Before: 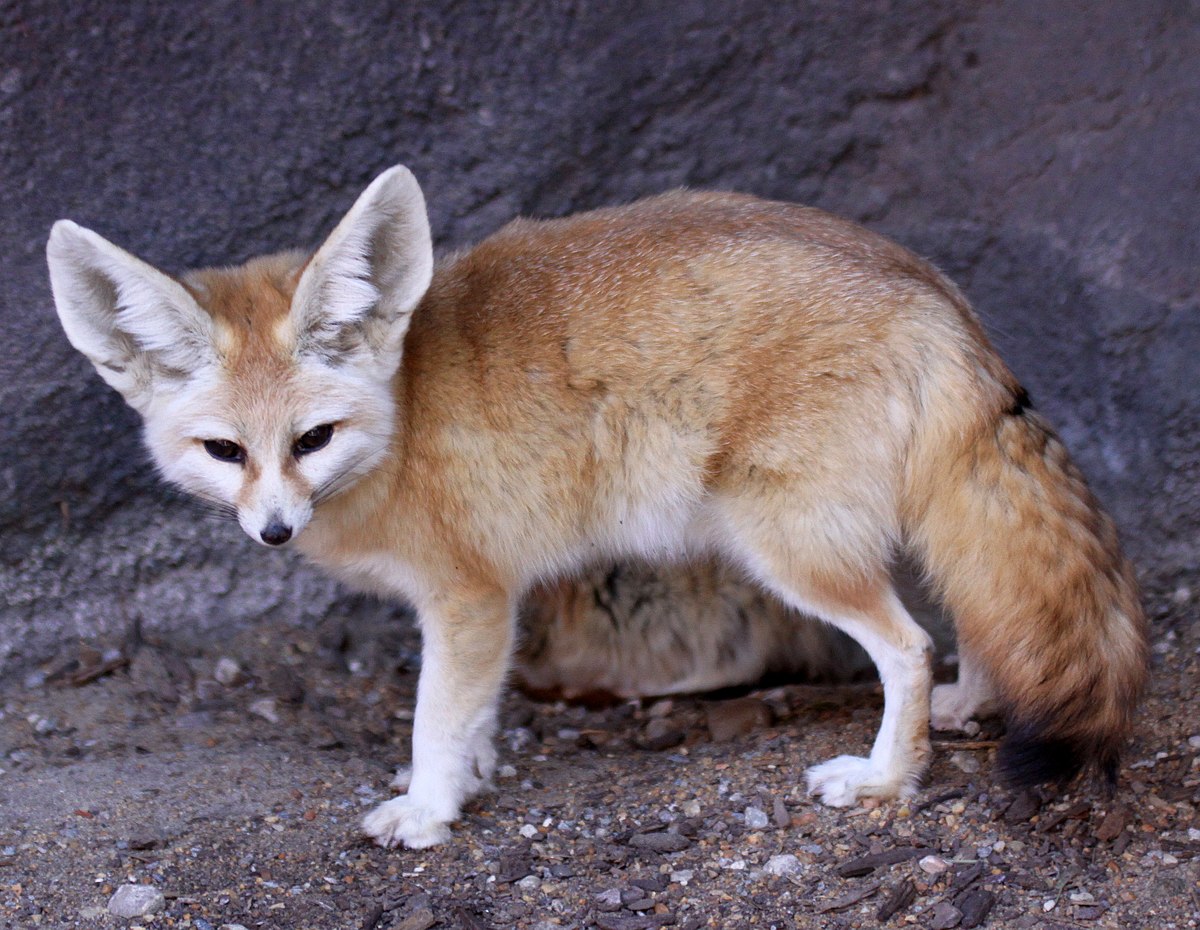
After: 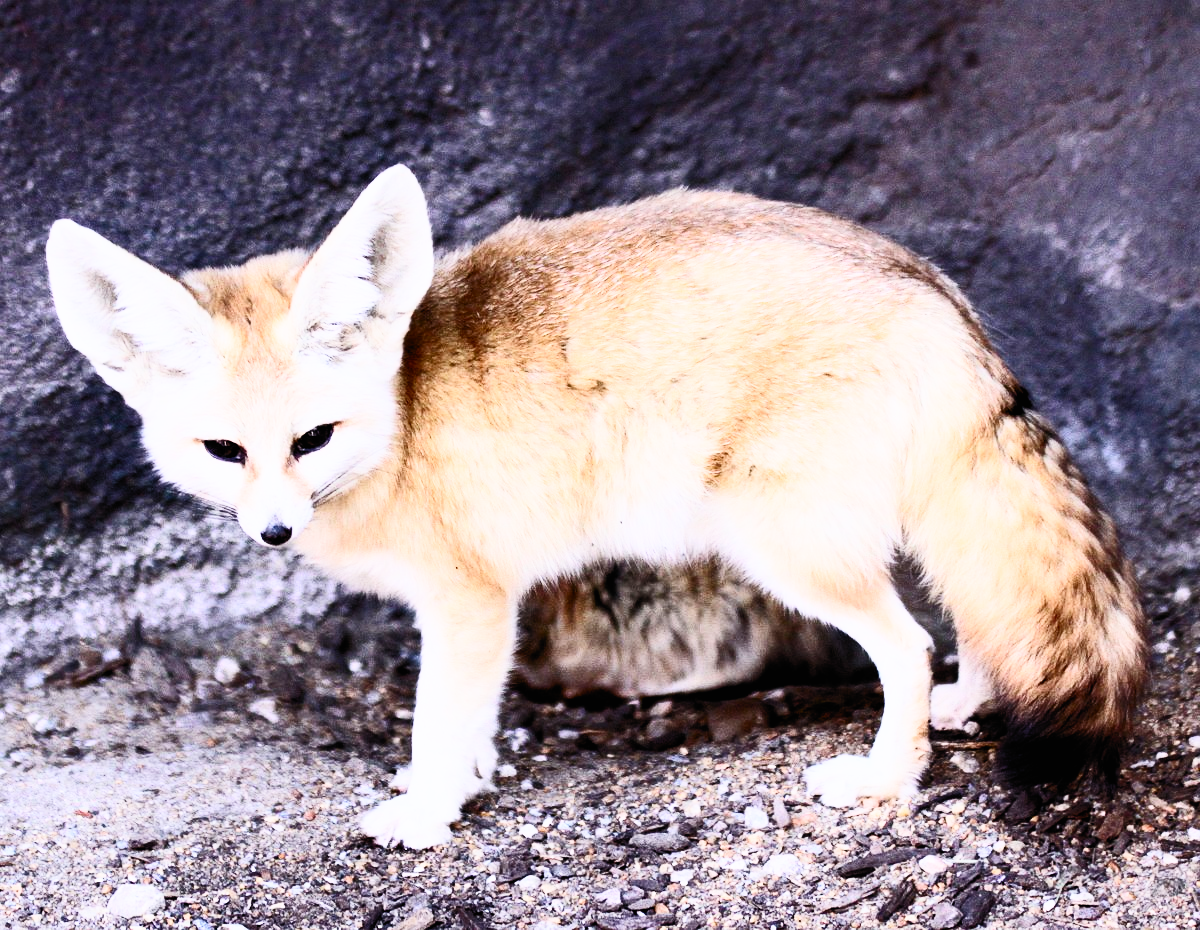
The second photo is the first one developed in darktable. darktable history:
contrast brightness saturation: contrast 0.64, brightness 0.343, saturation 0.145
filmic rgb: black relative exposure -7.65 EV, white relative exposure 4.56 EV, hardness 3.61, add noise in highlights 0.001, preserve chrominance no, color science v3 (2019), use custom middle-gray values true, contrast in highlights soft
tone equalizer: -8 EV -1.1 EV, -7 EV -0.977 EV, -6 EV -0.872 EV, -5 EV -0.568 EV, -3 EV 0.548 EV, -2 EV 0.845 EV, -1 EV 0.992 EV, +0 EV 1.06 EV
